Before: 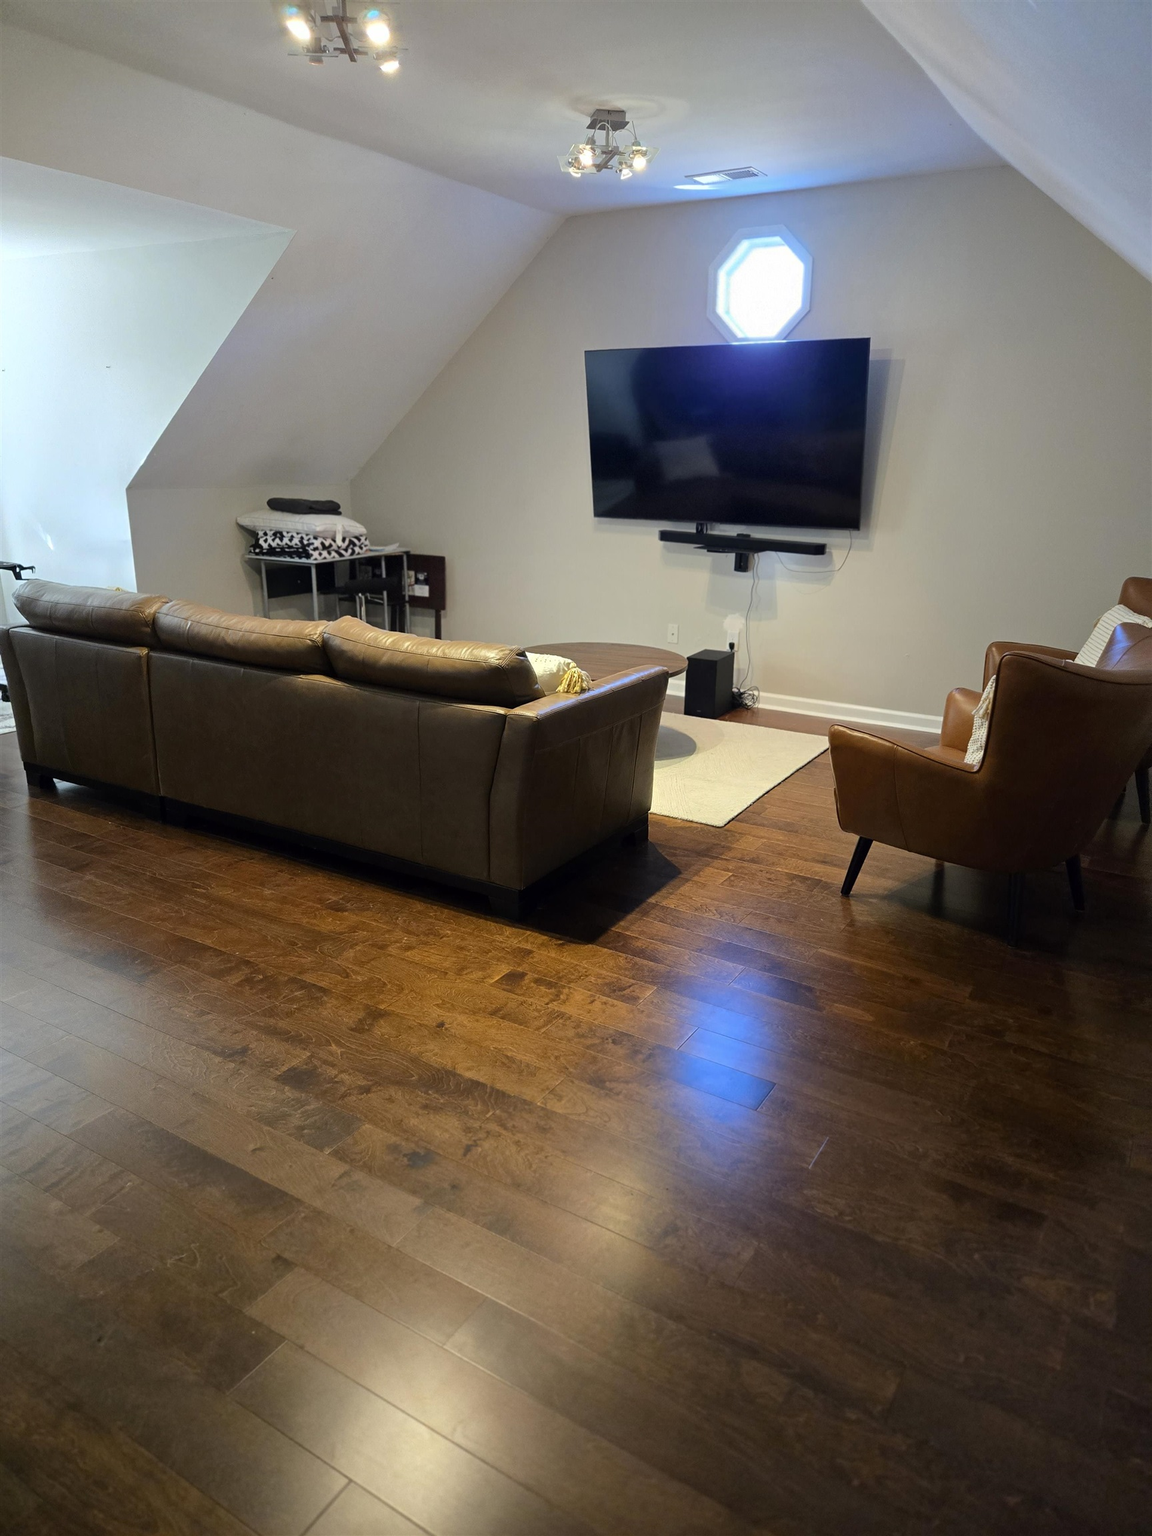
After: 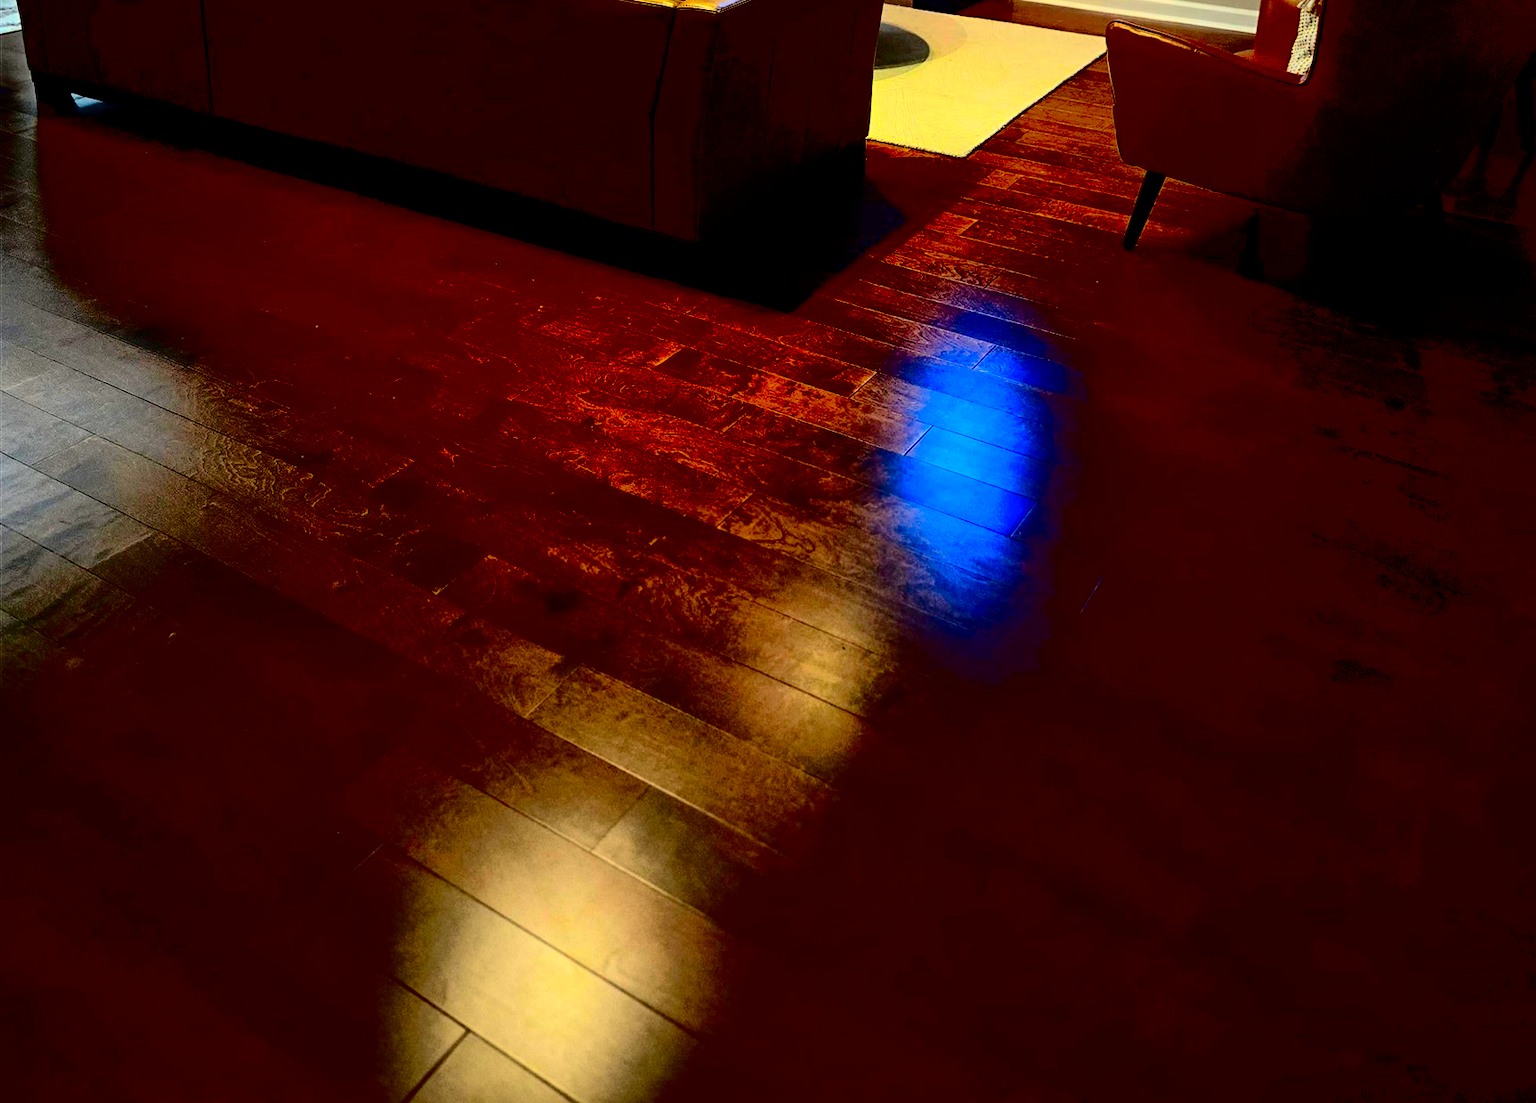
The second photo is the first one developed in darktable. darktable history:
shadows and highlights: on, module defaults
crop and rotate: top 46.162%, right 0.081%
contrast brightness saturation: contrast 0.766, brightness -0.986, saturation 0.987
